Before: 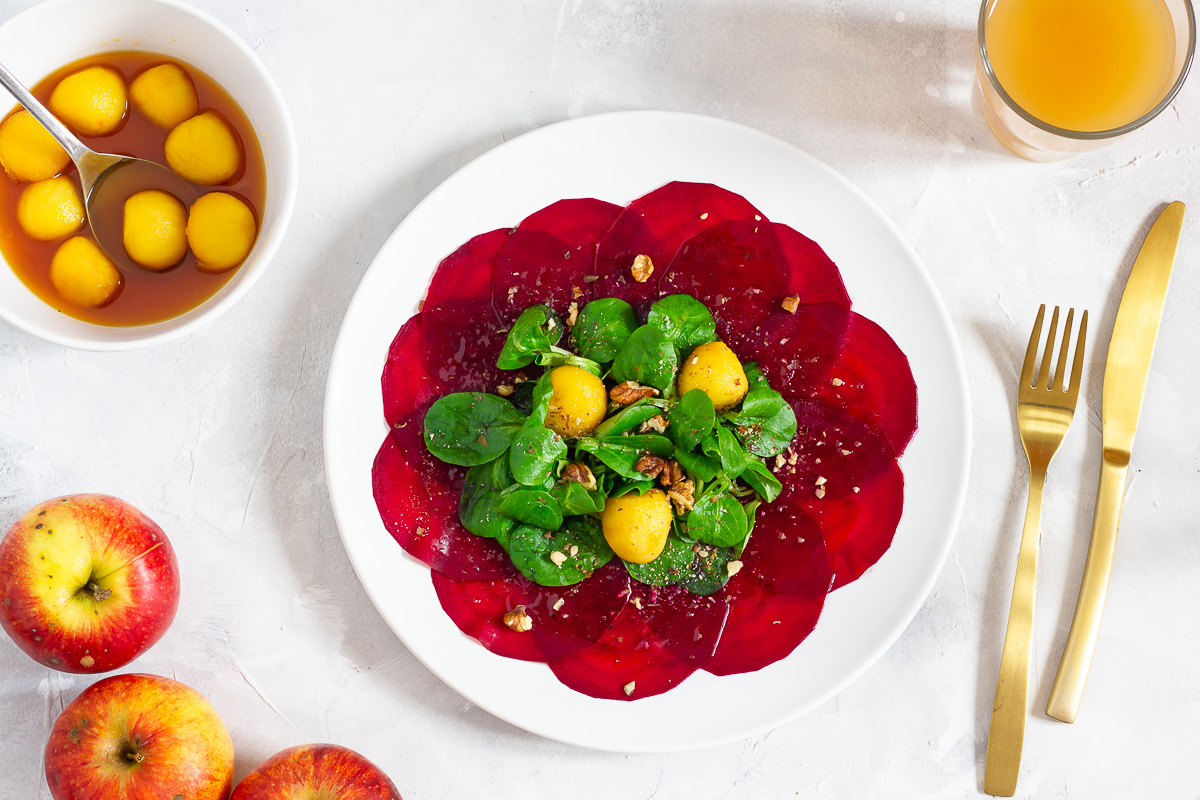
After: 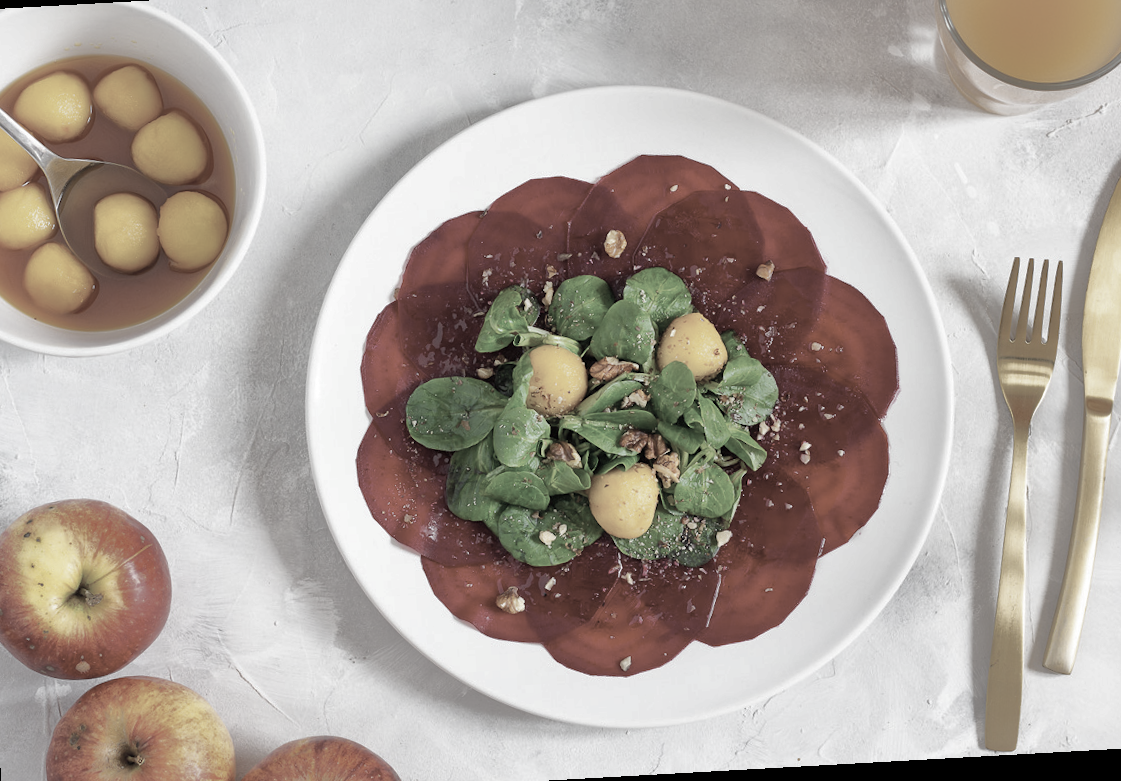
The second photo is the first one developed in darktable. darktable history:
crop: left 3.305%, top 6.436%, right 6.389%, bottom 3.258%
rotate and perspective: rotation -3.18°, automatic cropping off
color correction: saturation 0.3
shadows and highlights: shadows 40, highlights -60
